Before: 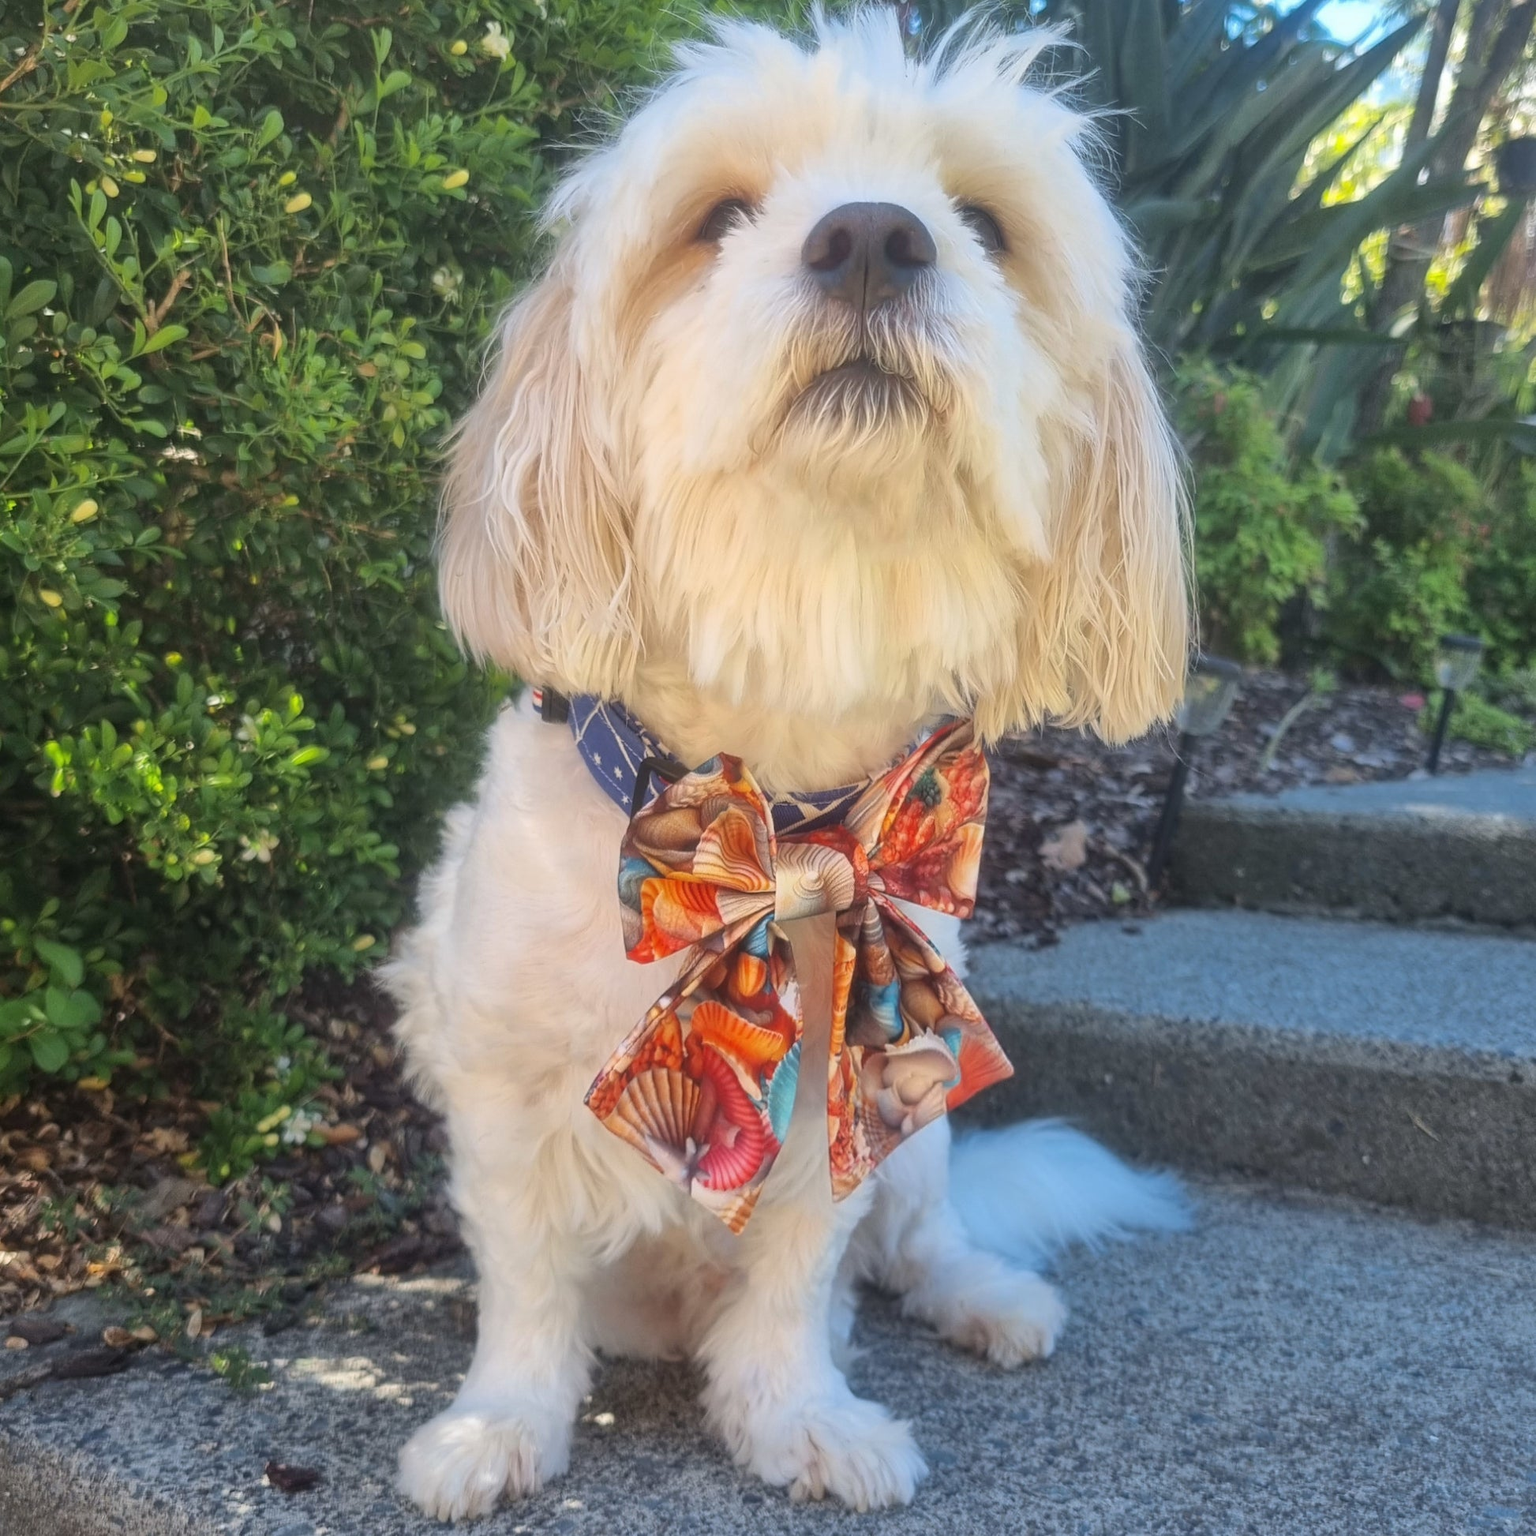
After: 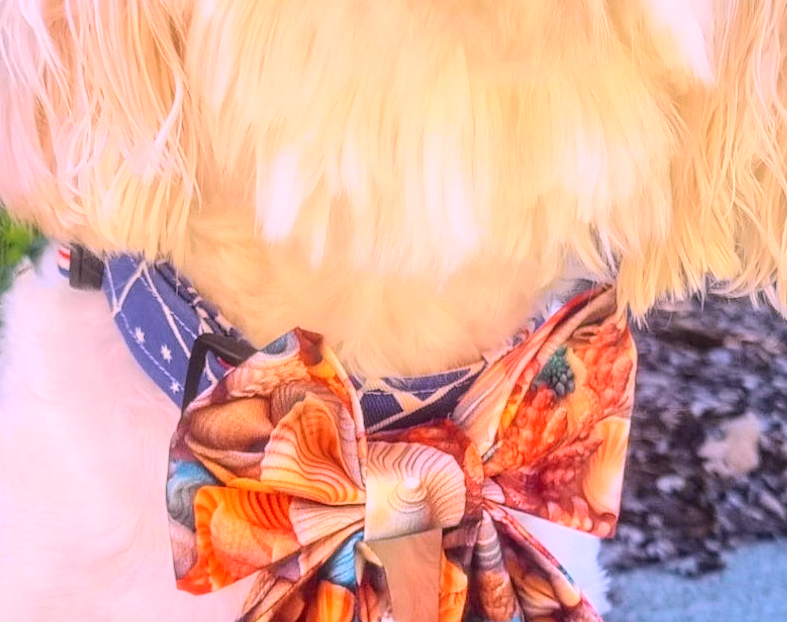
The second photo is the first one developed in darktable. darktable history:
exposure: compensate highlight preservation false
tone curve: curves: ch0 [(0, 0.014) (0.12, 0.096) (0.386, 0.49) (0.54, 0.684) (0.751, 0.855) (0.89, 0.943) (0.998, 0.989)]; ch1 [(0, 0) (0.133, 0.099) (0.437, 0.41) (0.5, 0.5) (0.517, 0.536) (0.548, 0.575) (0.582, 0.639) (0.627, 0.692) (0.836, 0.868) (1, 1)]; ch2 [(0, 0) (0.374, 0.341) (0.456, 0.443) (0.478, 0.49) (0.501, 0.5) (0.528, 0.538) (0.55, 0.6) (0.572, 0.633) (0.702, 0.775) (1, 1)], color space Lab, independent channels, preserve colors none
local contrast: on, module defaults
crop: left 31.751%, top 32.172%, right 27.8%, bottom 35.83%
white balance: red 1.066, blue 1.119
